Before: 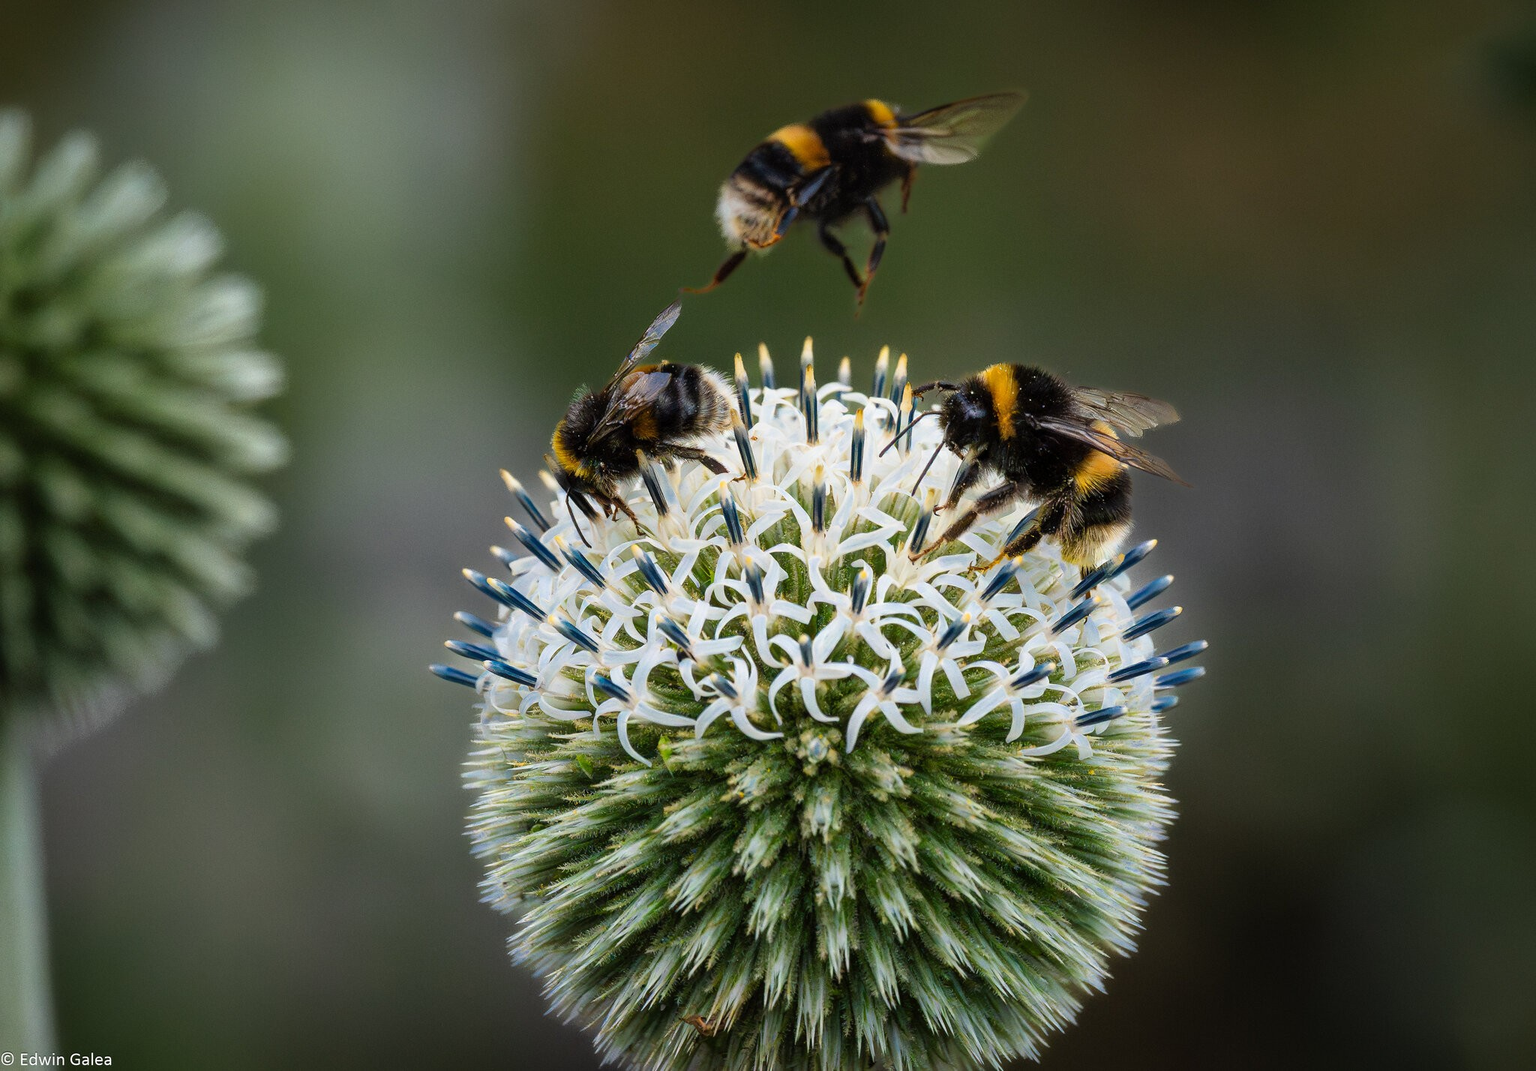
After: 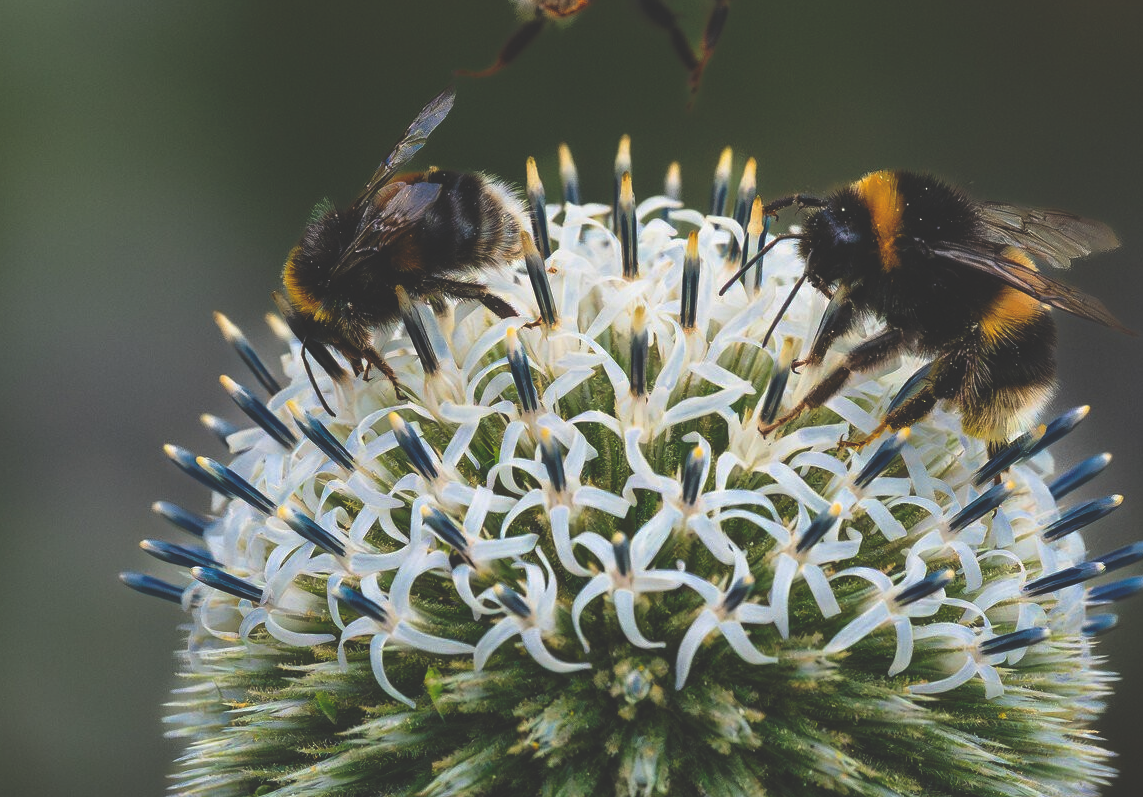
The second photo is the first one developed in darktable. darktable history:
crop and rotate: left 22.13%, top 22.054%, right 22.026%, bottom 22.102%
rgb curve: curves: ch0 [(0, 0.186) (0.314, 0.284) (0.775, 0.708) (1, 1)], compensate middle gray true, preserve colors none
